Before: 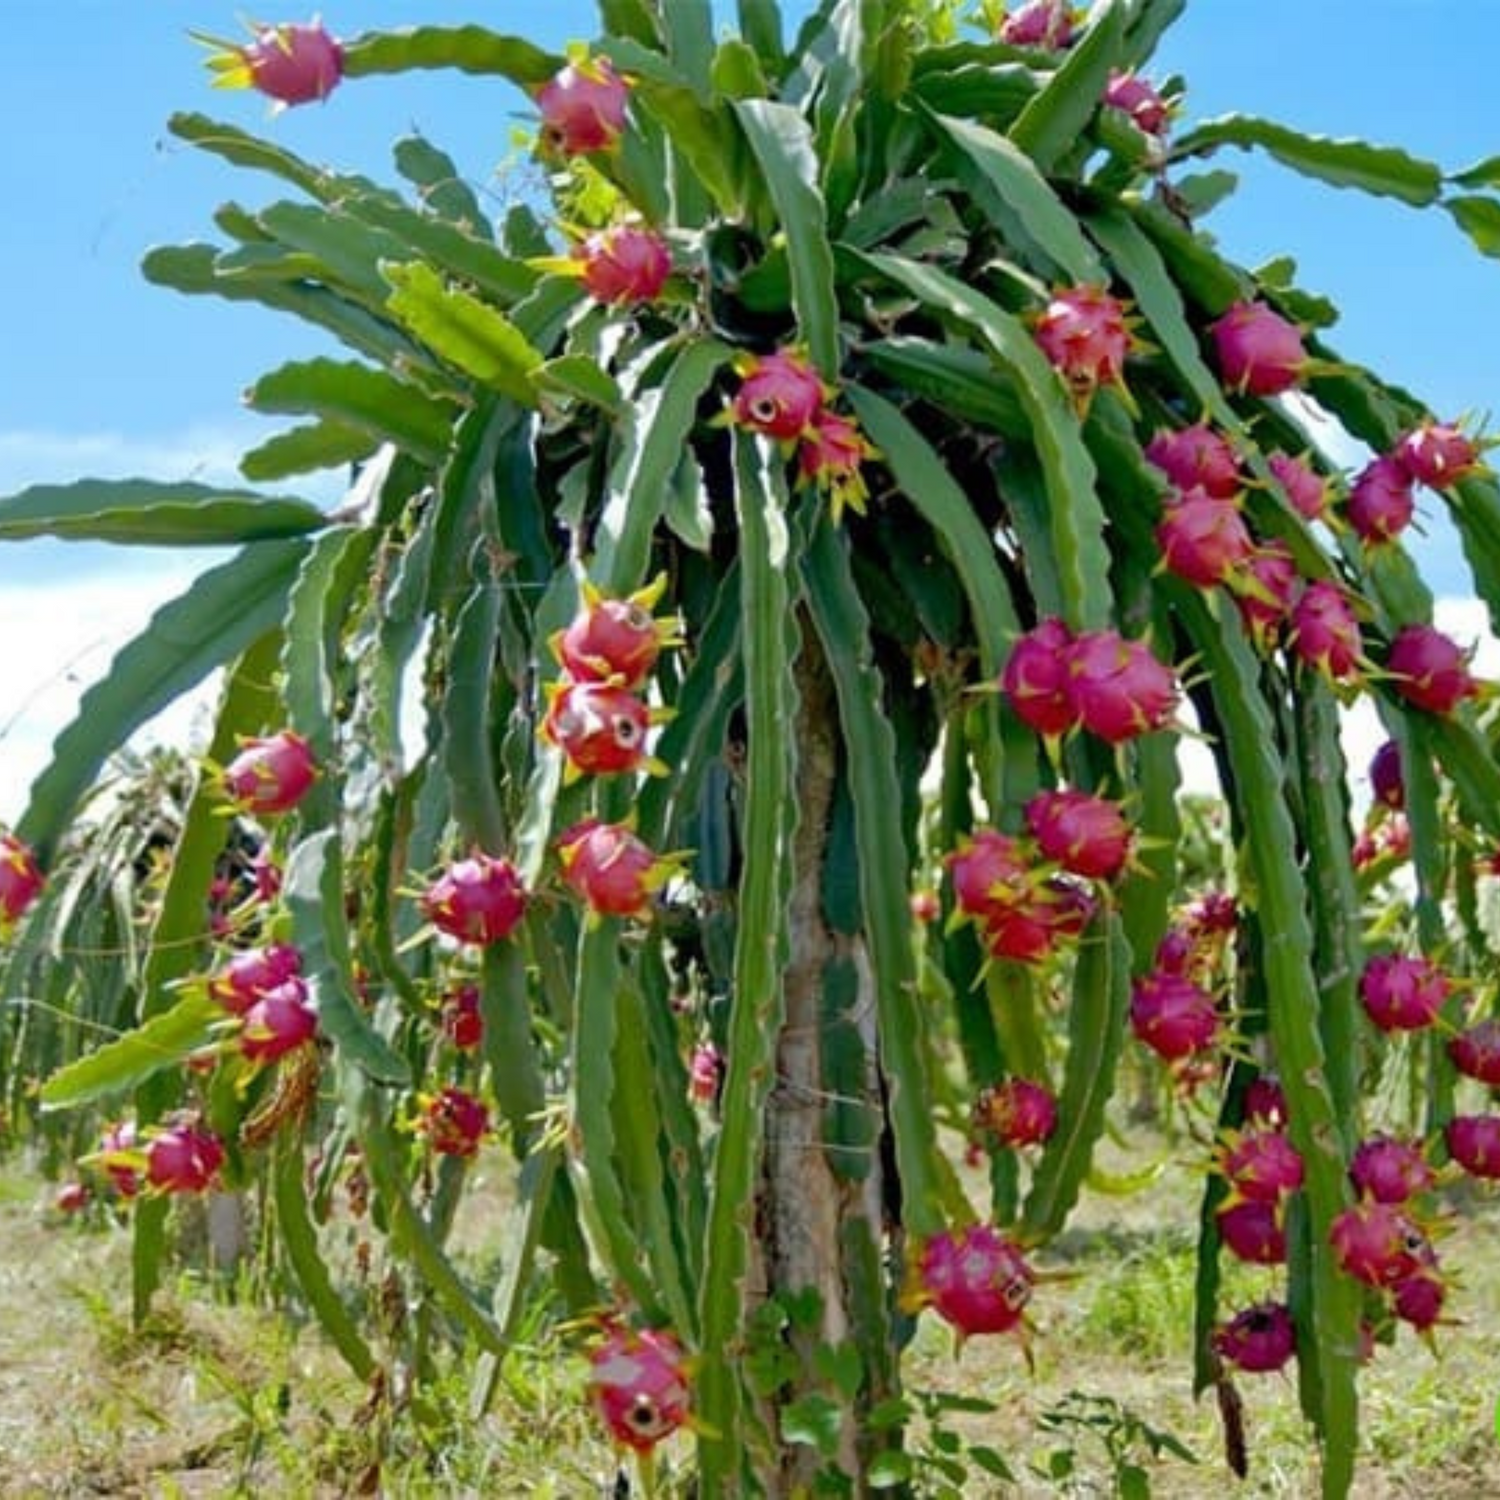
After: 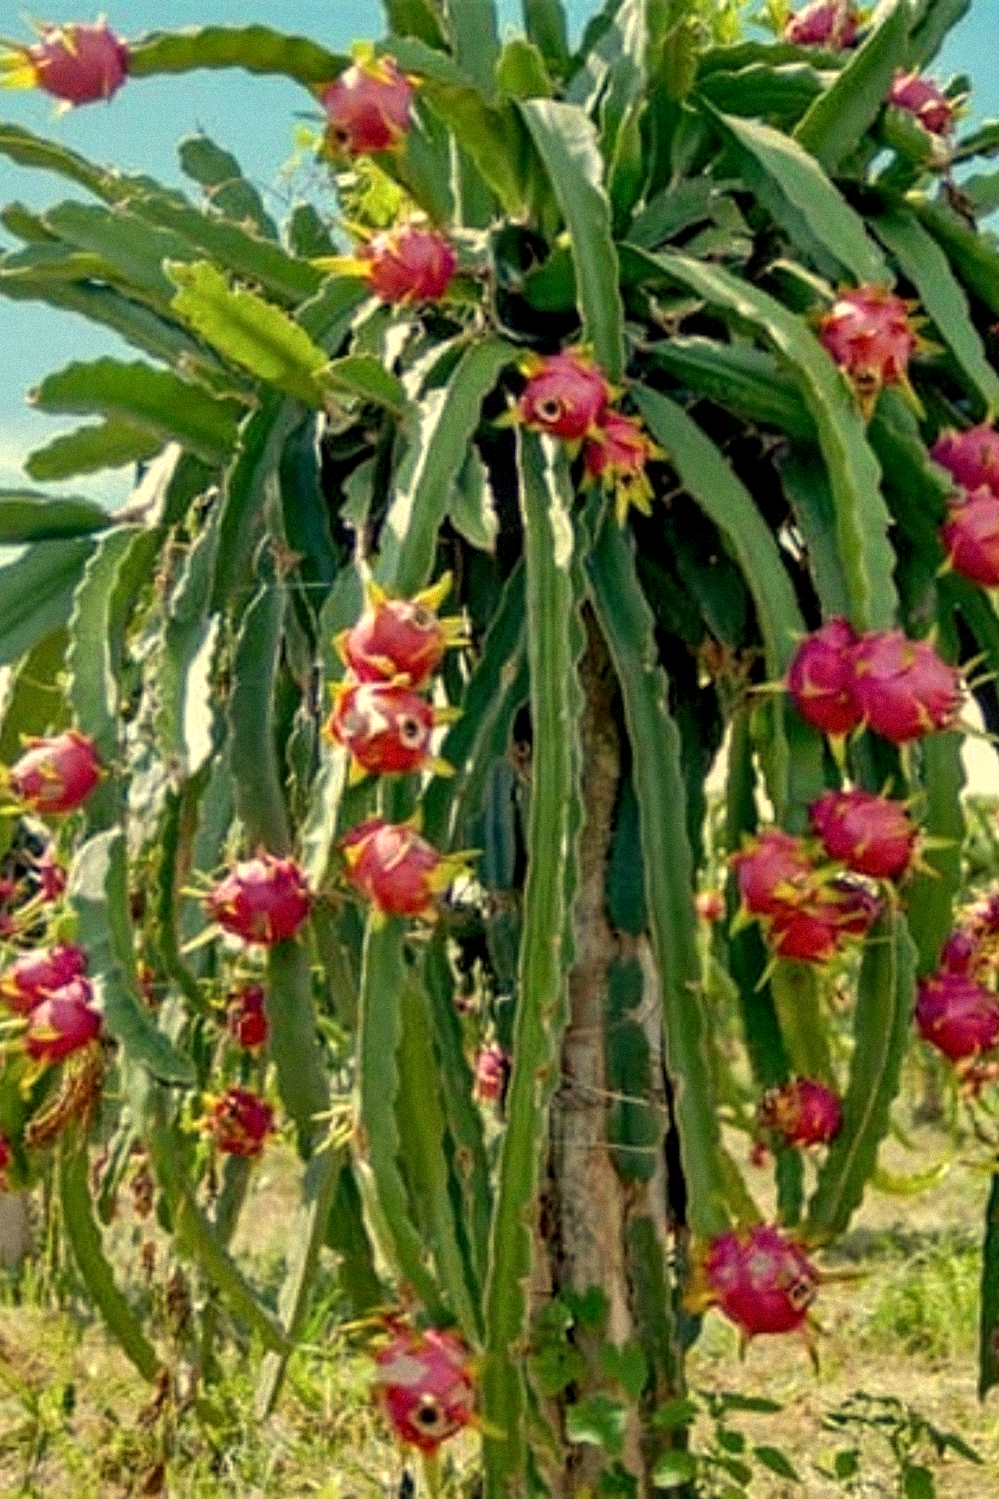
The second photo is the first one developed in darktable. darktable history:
base curve: preserve colors none
crop and rotate: left 14.436%, right 18.898%
local contrast: detail 130%
white balance: red 1.08, blue 0.791
grain: mid-tones bias 0%
